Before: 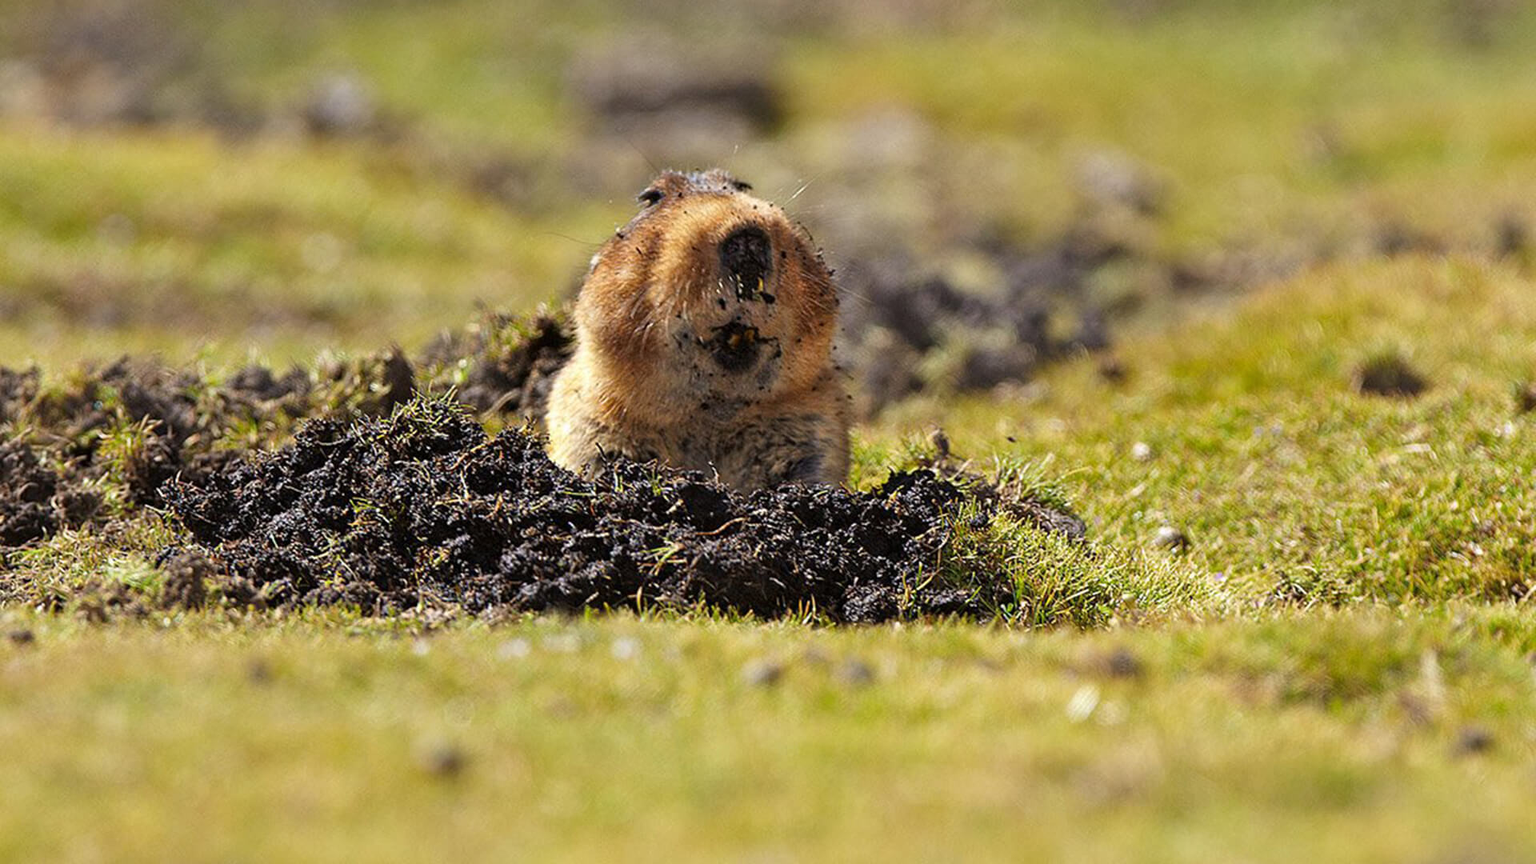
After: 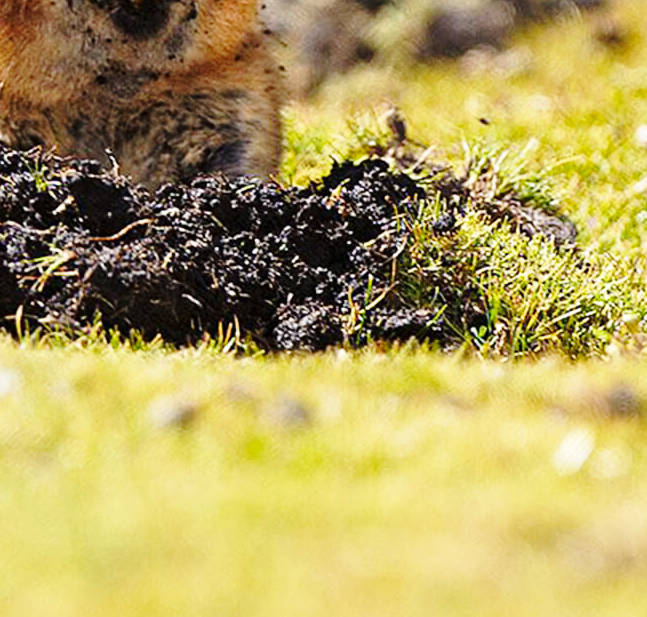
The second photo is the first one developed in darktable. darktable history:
crop: left 40.664%, top 39.686%, right 25.603%, bottom 3.13%
base curve: curves: ch0 [(0, 0) (0.028, 0.03) (0.121, 0.232) (0.46, 0.748) (0.859, 0.968) (1, 1)], preserve colors none
